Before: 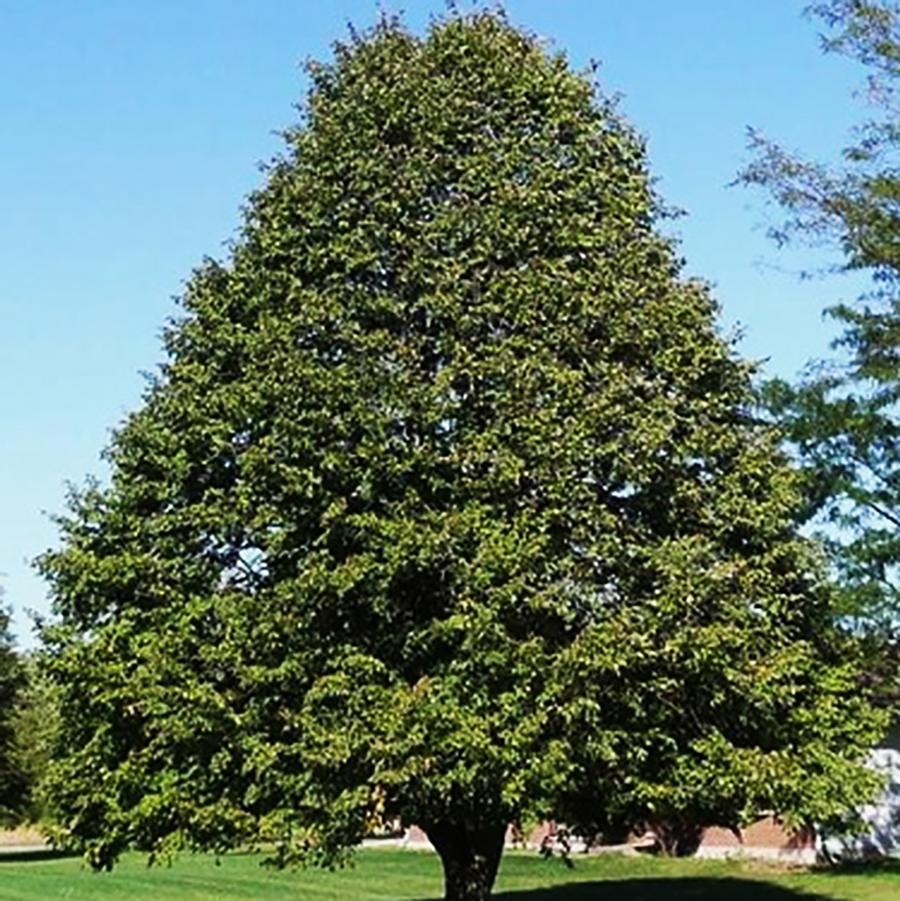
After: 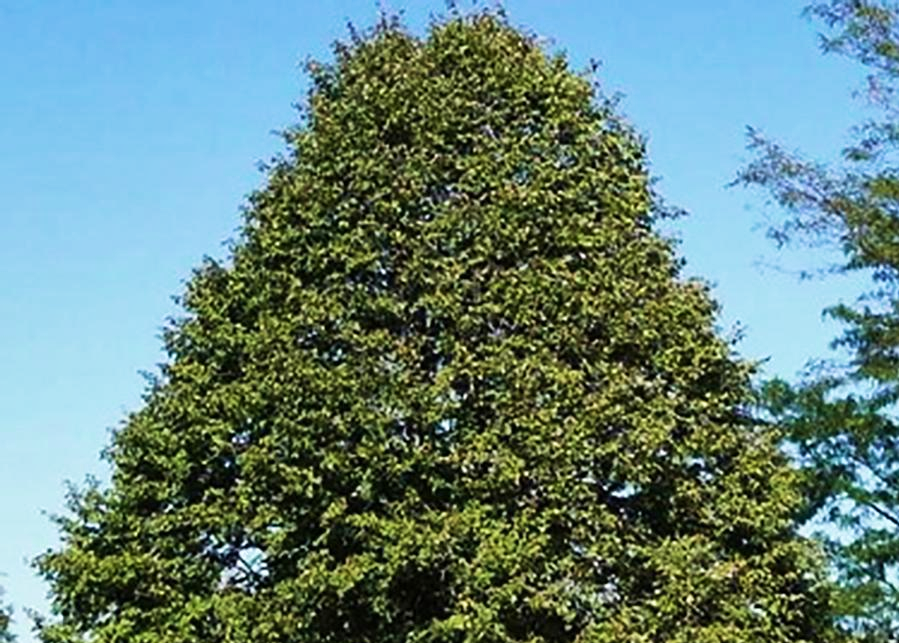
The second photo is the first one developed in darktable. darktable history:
velvia: strength 30%
crop: bottom 28.576%
shadows and highlights: shadows 37.27, highlights -28.18, soften with gaussian
white balance: red 1, blue 1
